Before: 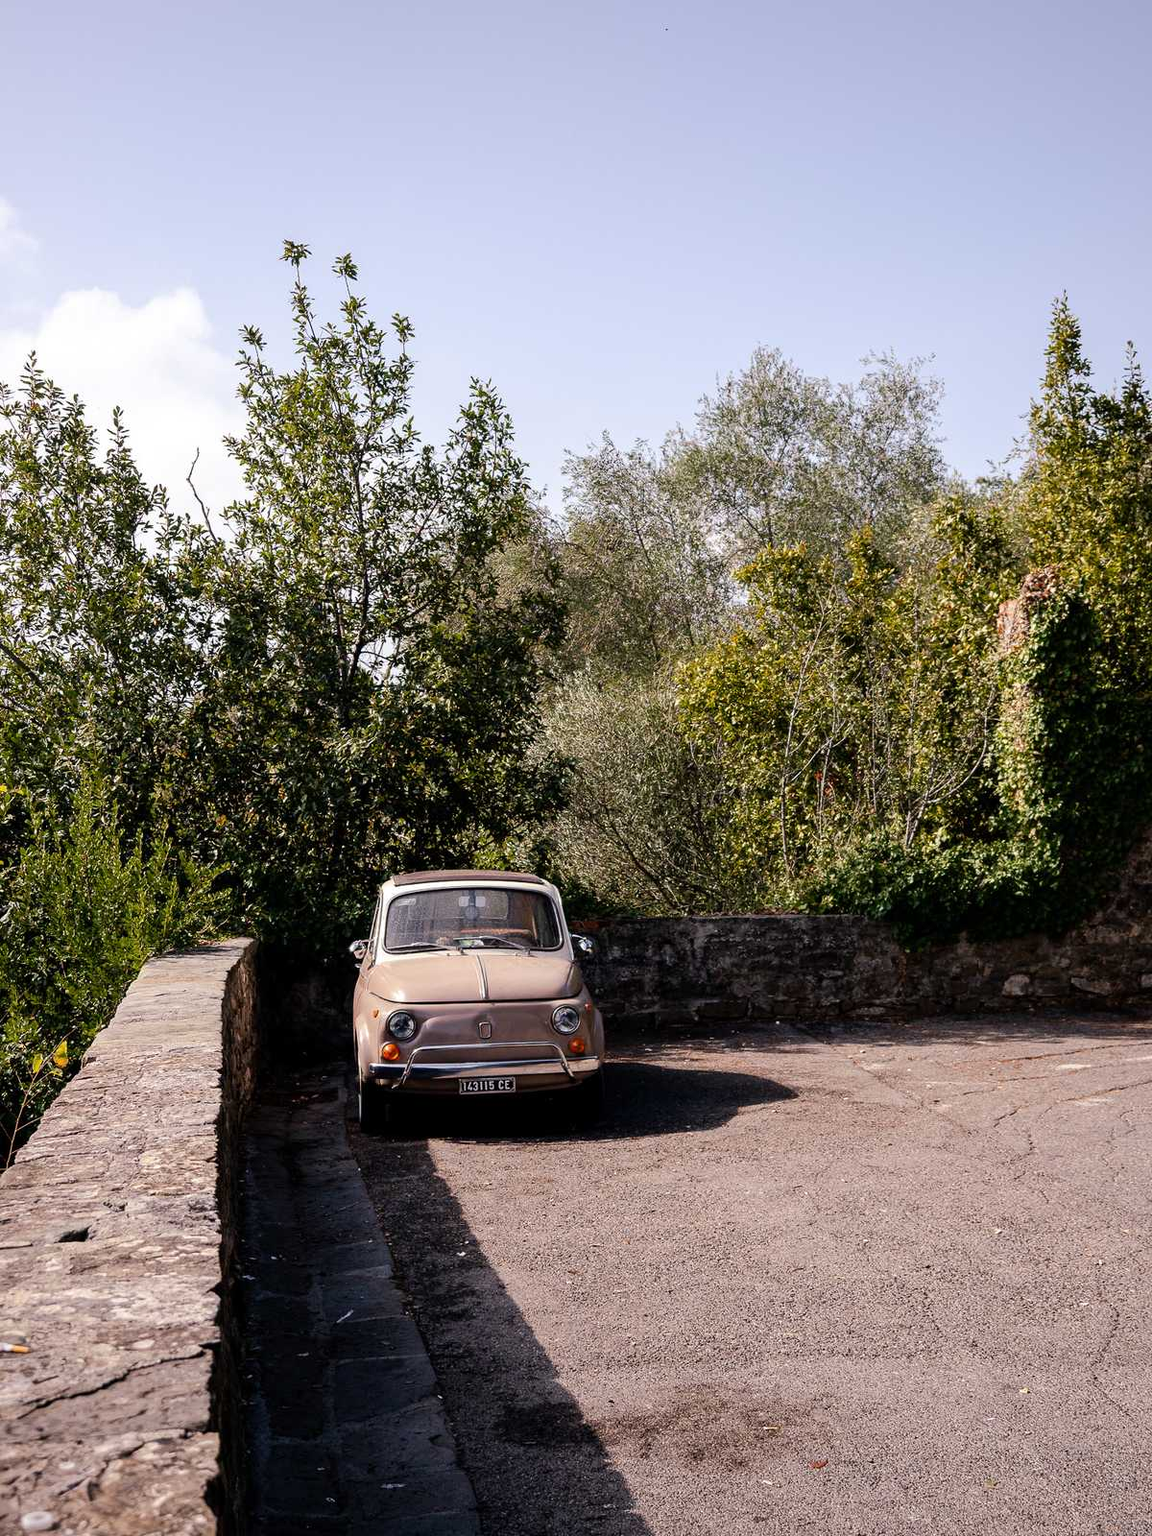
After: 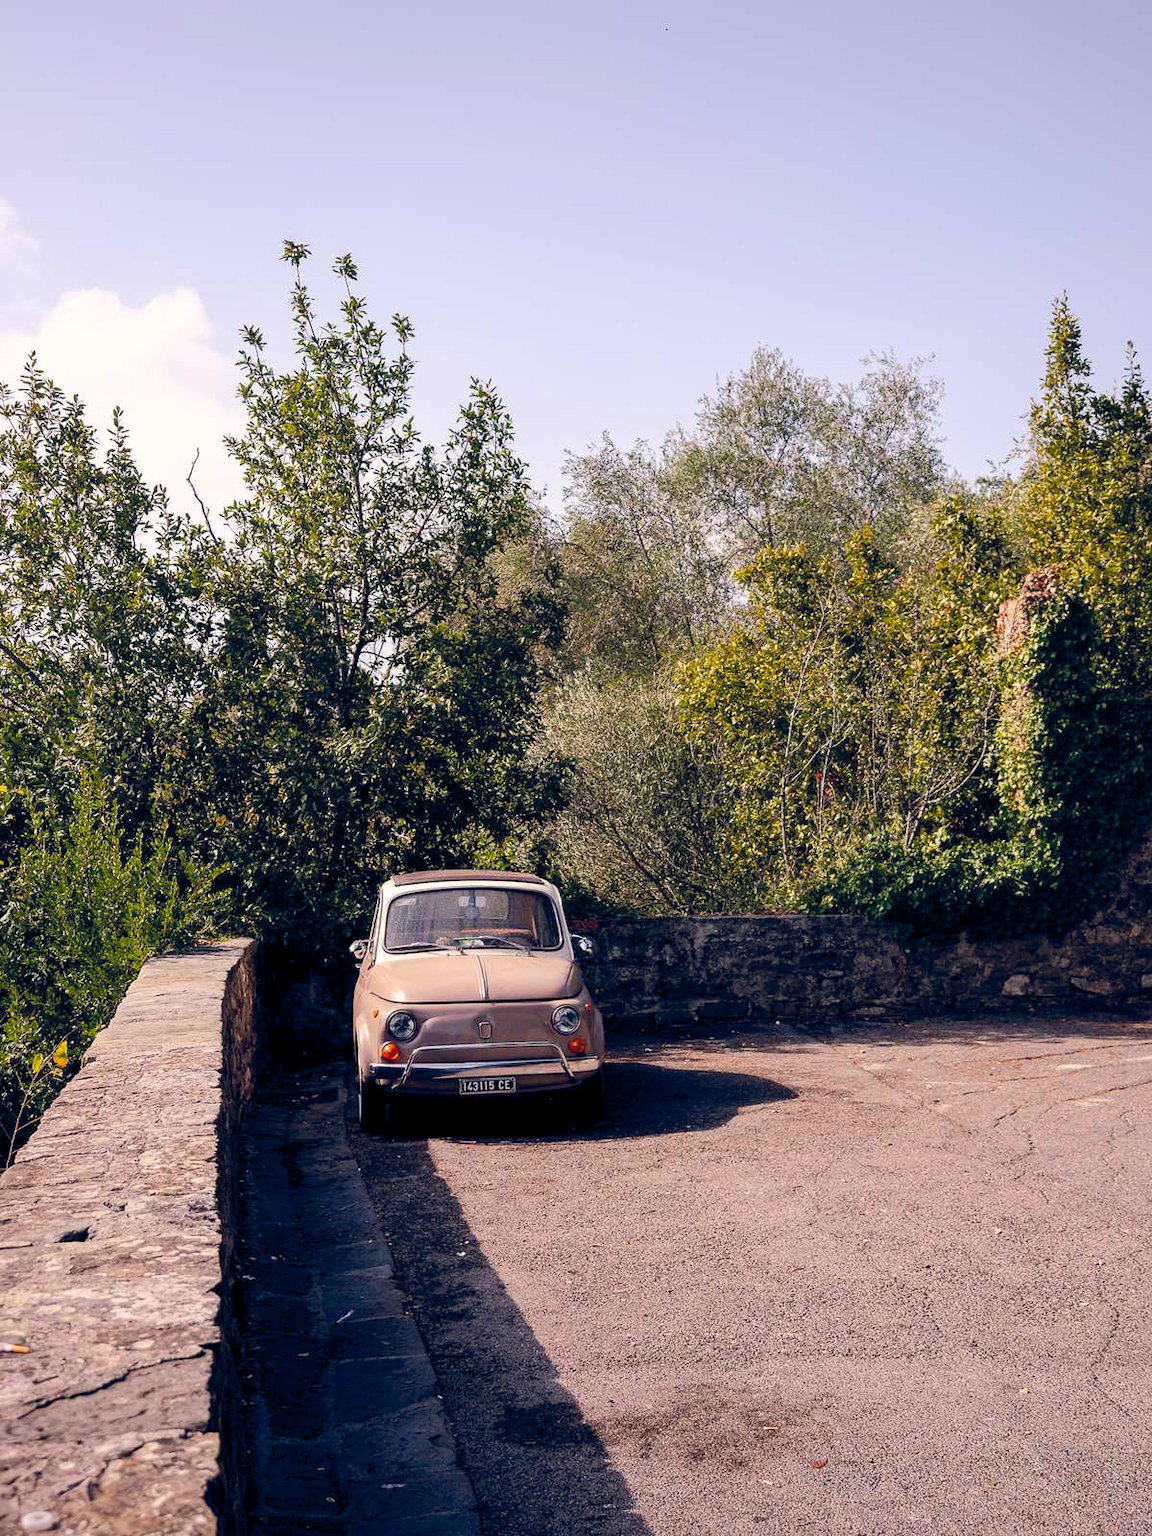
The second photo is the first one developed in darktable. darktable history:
levels: levels [0, 0.478, 1]
color balance rgb: shadows lift › hue 87.51°, highlights gain › chroma 1.35%, highlights gain › hue 55.1°, global offset › chroma 0.13%, global offset › hue 253.66°, perceptual saturation grading › global saturation 16.38%
